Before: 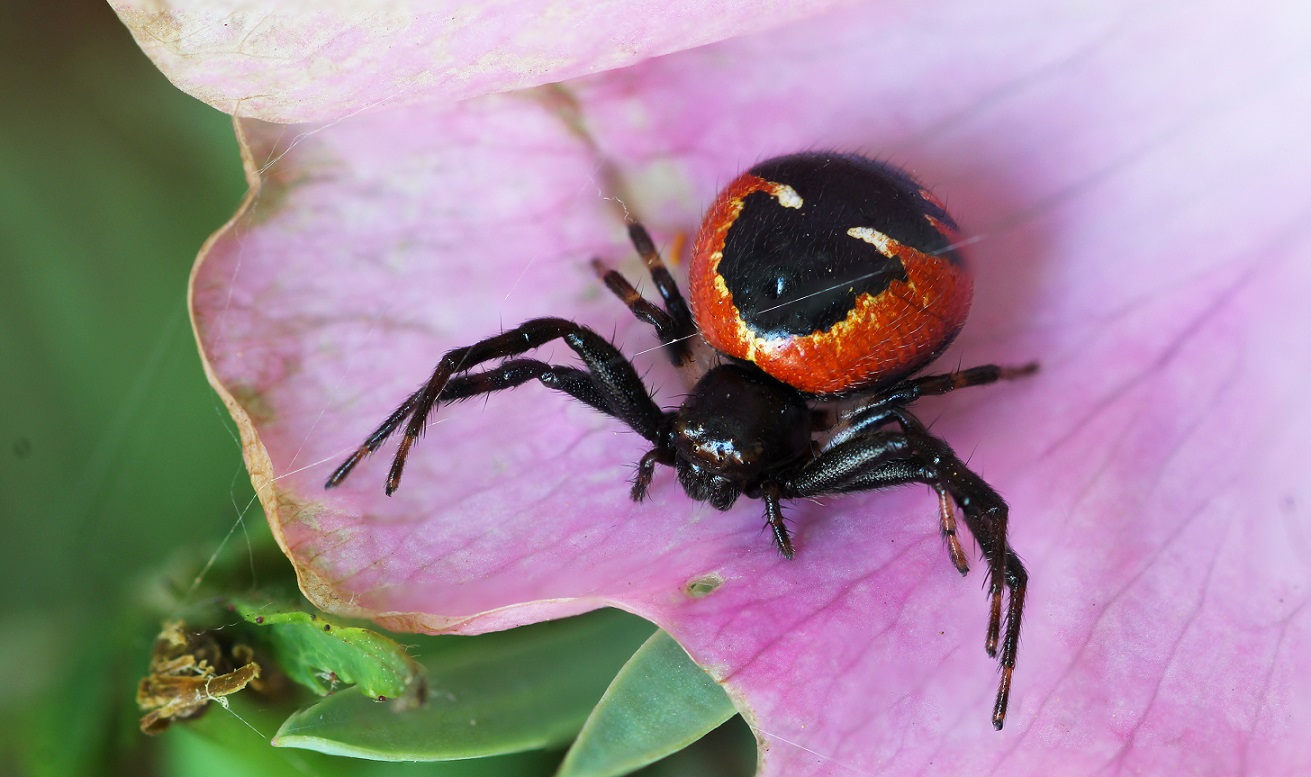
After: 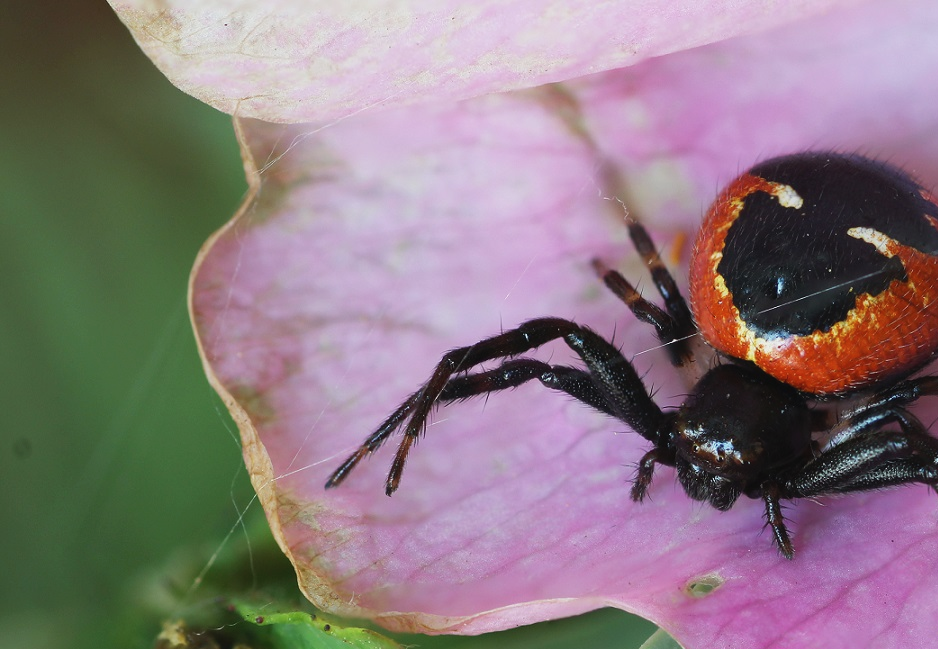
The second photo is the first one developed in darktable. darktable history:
contrast brightness saturation: contrast -0.083, brightness -0.032, saturation -0.112
crop: right 28.43%, bottom 16.469%
